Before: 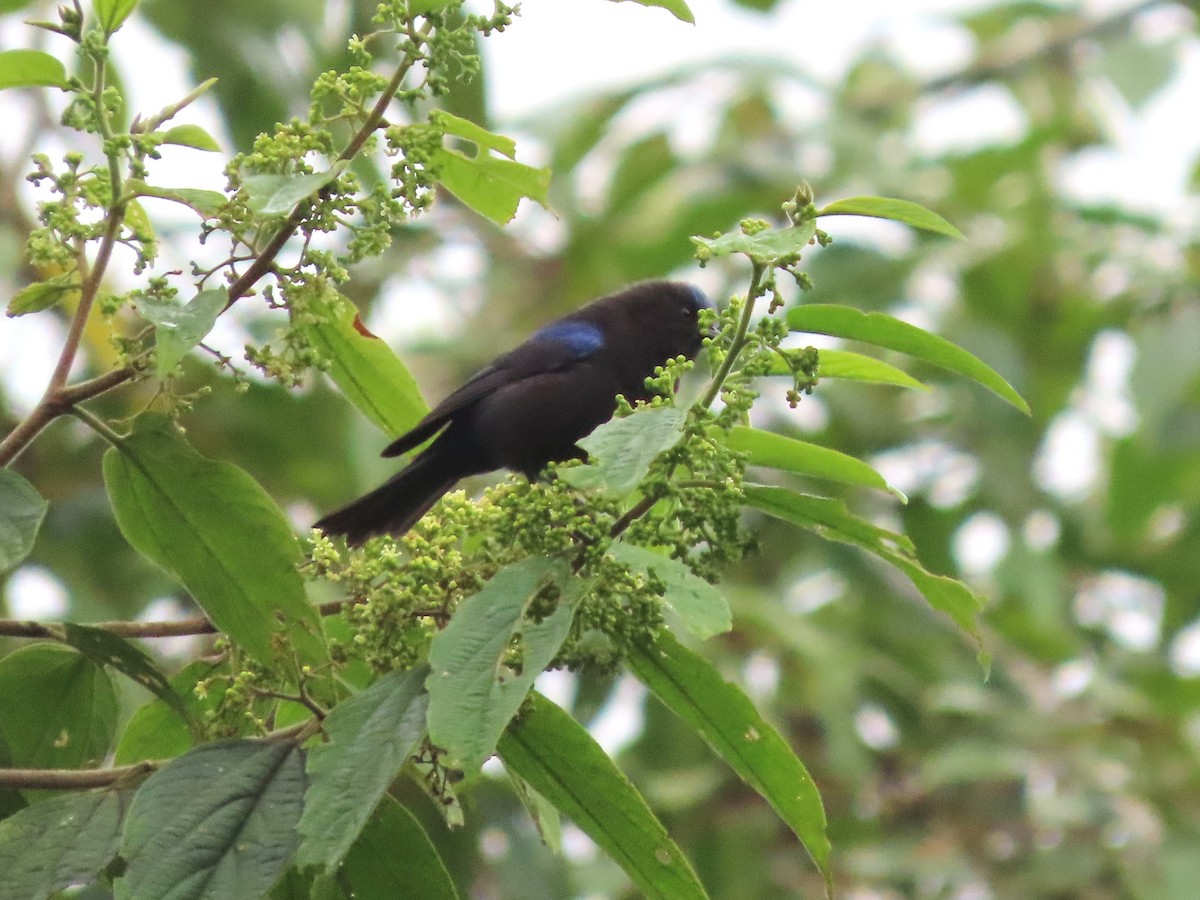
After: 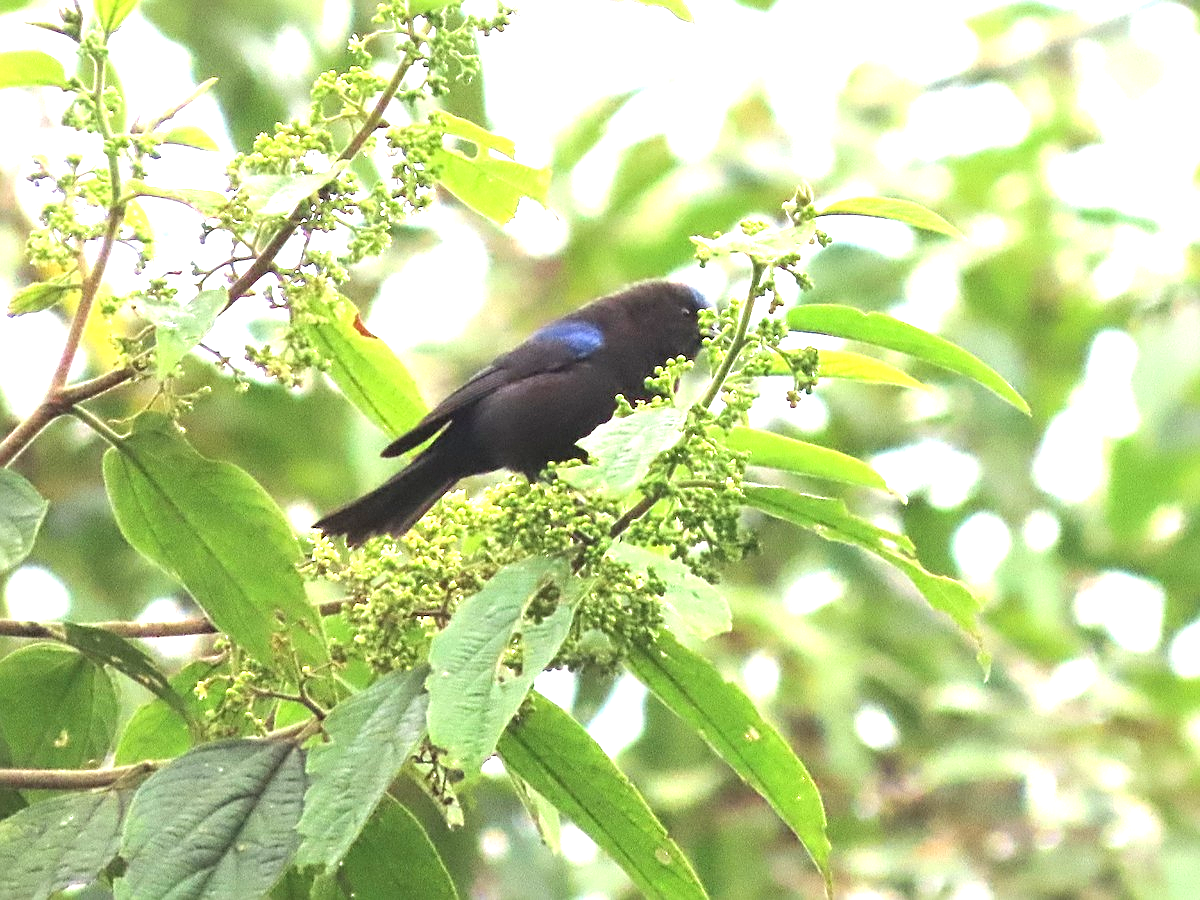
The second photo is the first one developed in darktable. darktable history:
local contrast: highlights 61%, shadows 106%, detail 107%, midtone range 0.529
exposure: black level correction 0, exposure 1.45 EV, compensate exposure bias true, compensate highlight preservation false
sharpen: amount 0.6
